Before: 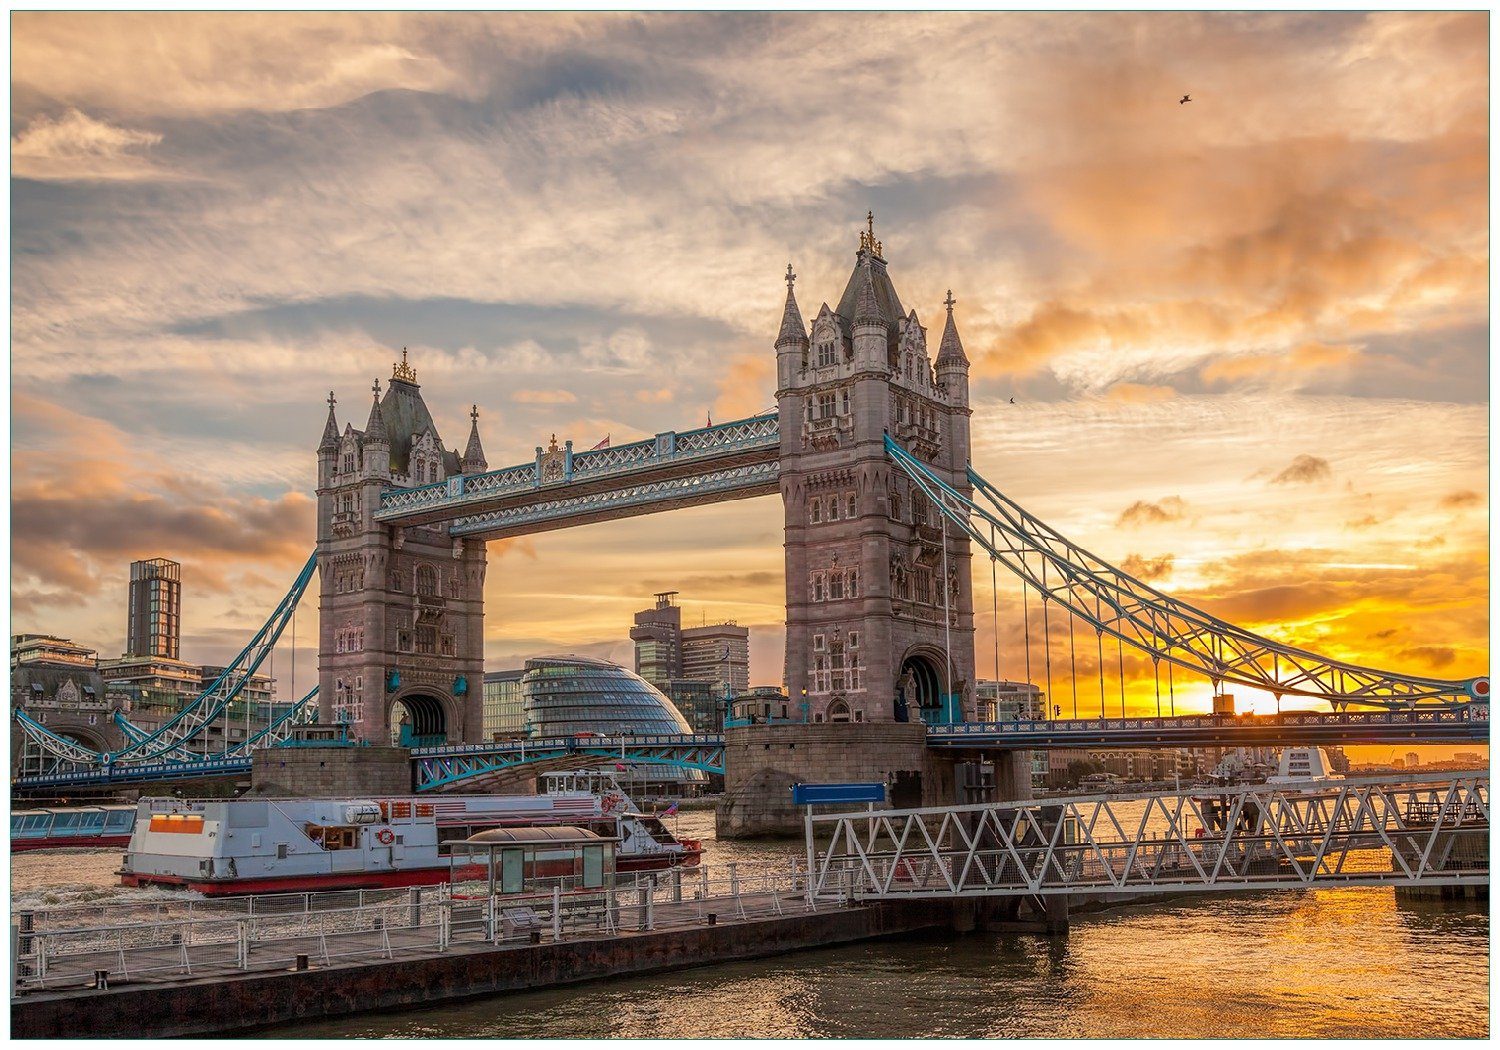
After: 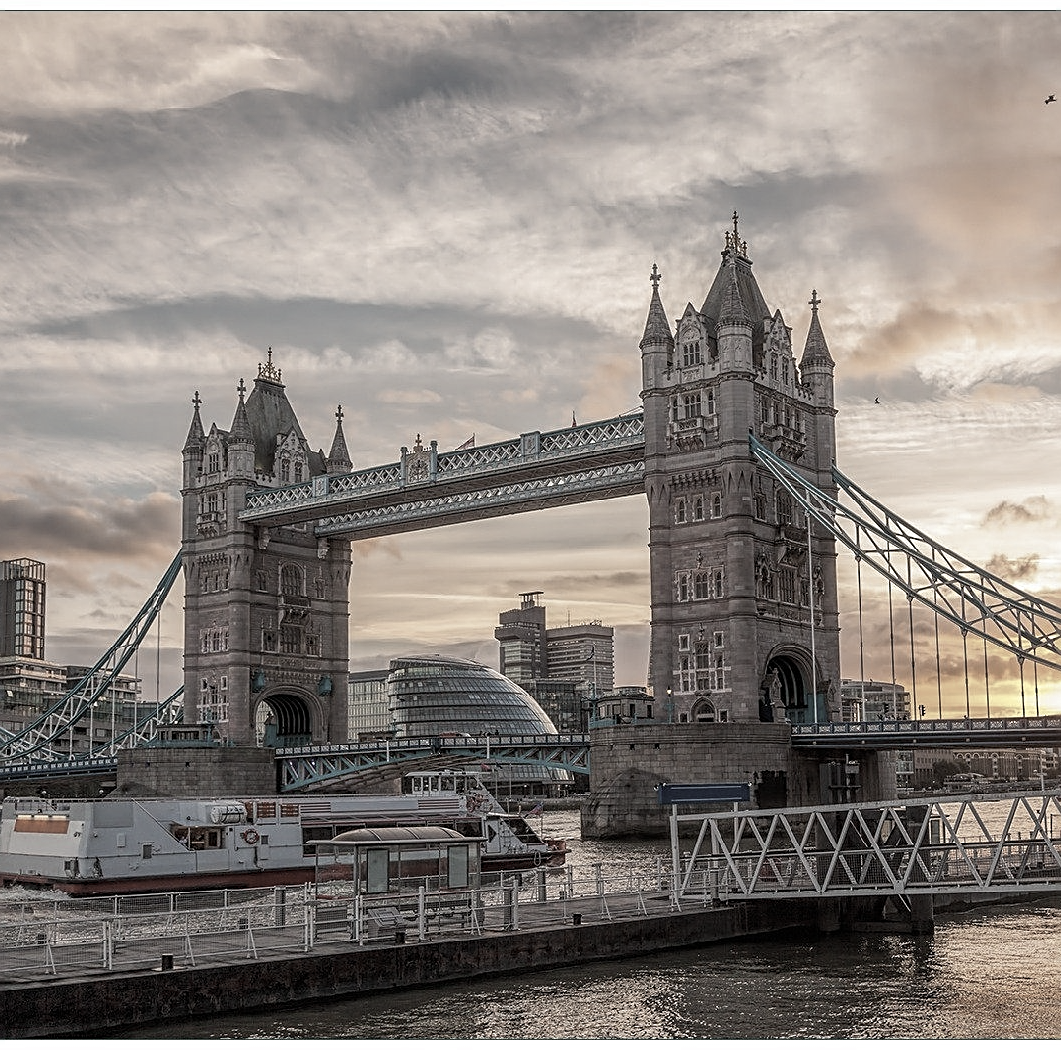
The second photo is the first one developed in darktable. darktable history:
crop and rotate: left 9.061%, right 20.142%
color correction: saturation 0.3
levels: mode automatic, gray 50.8%
sharpen: on, module defaults
